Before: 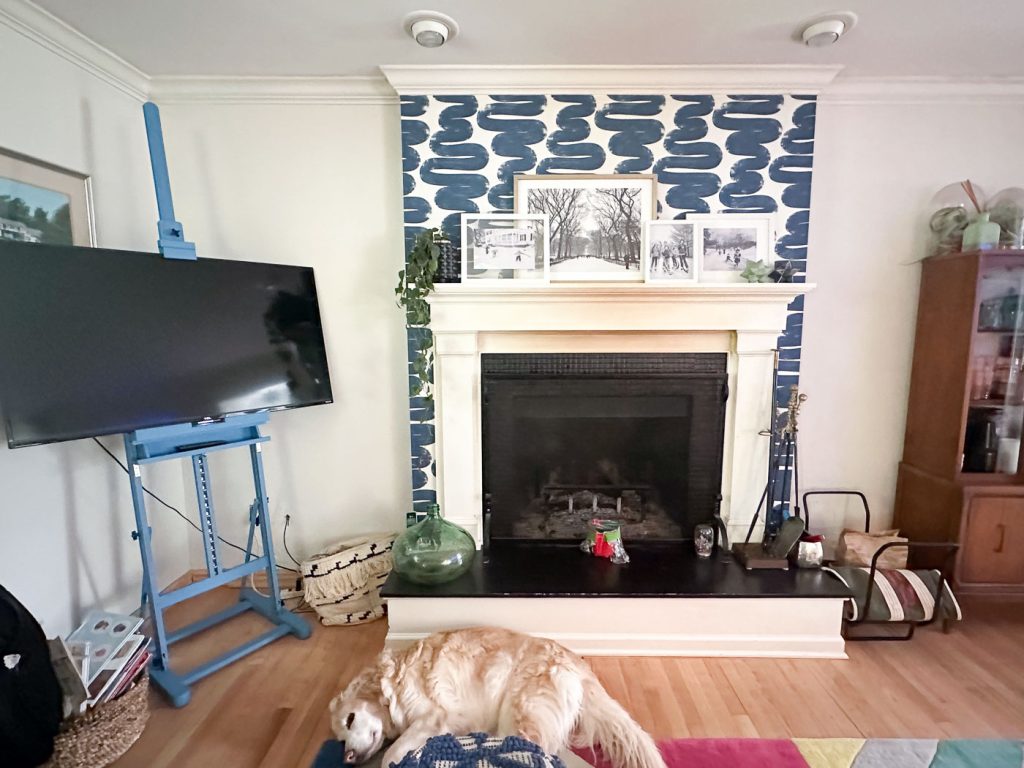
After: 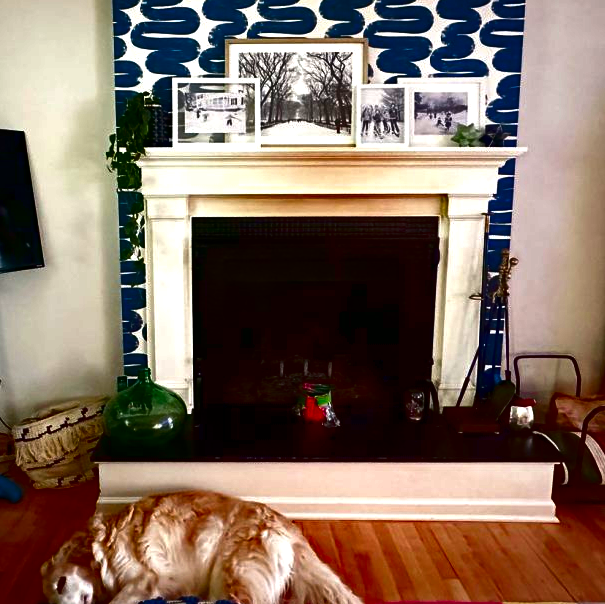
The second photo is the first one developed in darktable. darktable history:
crop and rotate: left 28.256%, top 17.734%, right 12.656%, bottom 3.573%
contrast brightness saturation: brightness -1, saturation 1
exposure: exposure 0.131 EV, compensate highlight preservation false
